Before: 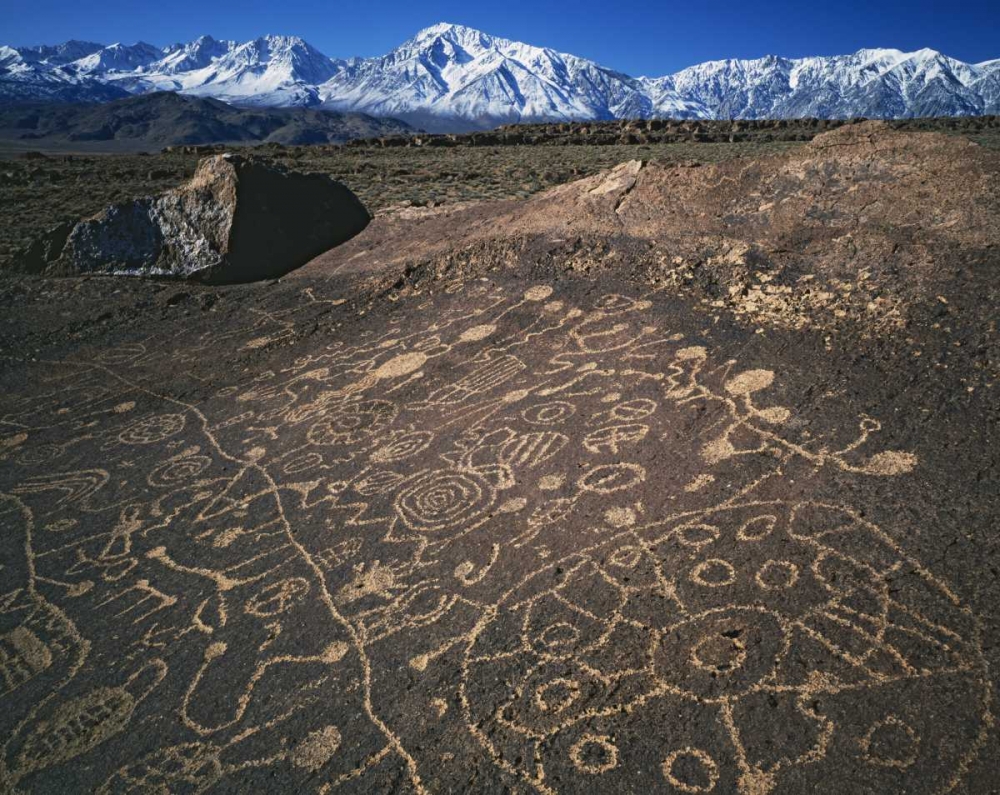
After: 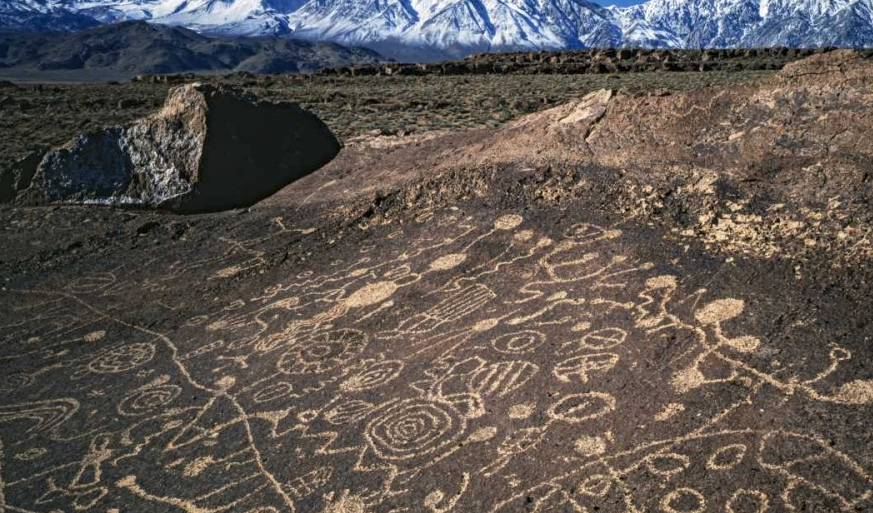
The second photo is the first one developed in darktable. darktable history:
local contrast: detail 130%
crop: left 3.015%, top 8.969%, right 9.647%, bottom 26.457%
